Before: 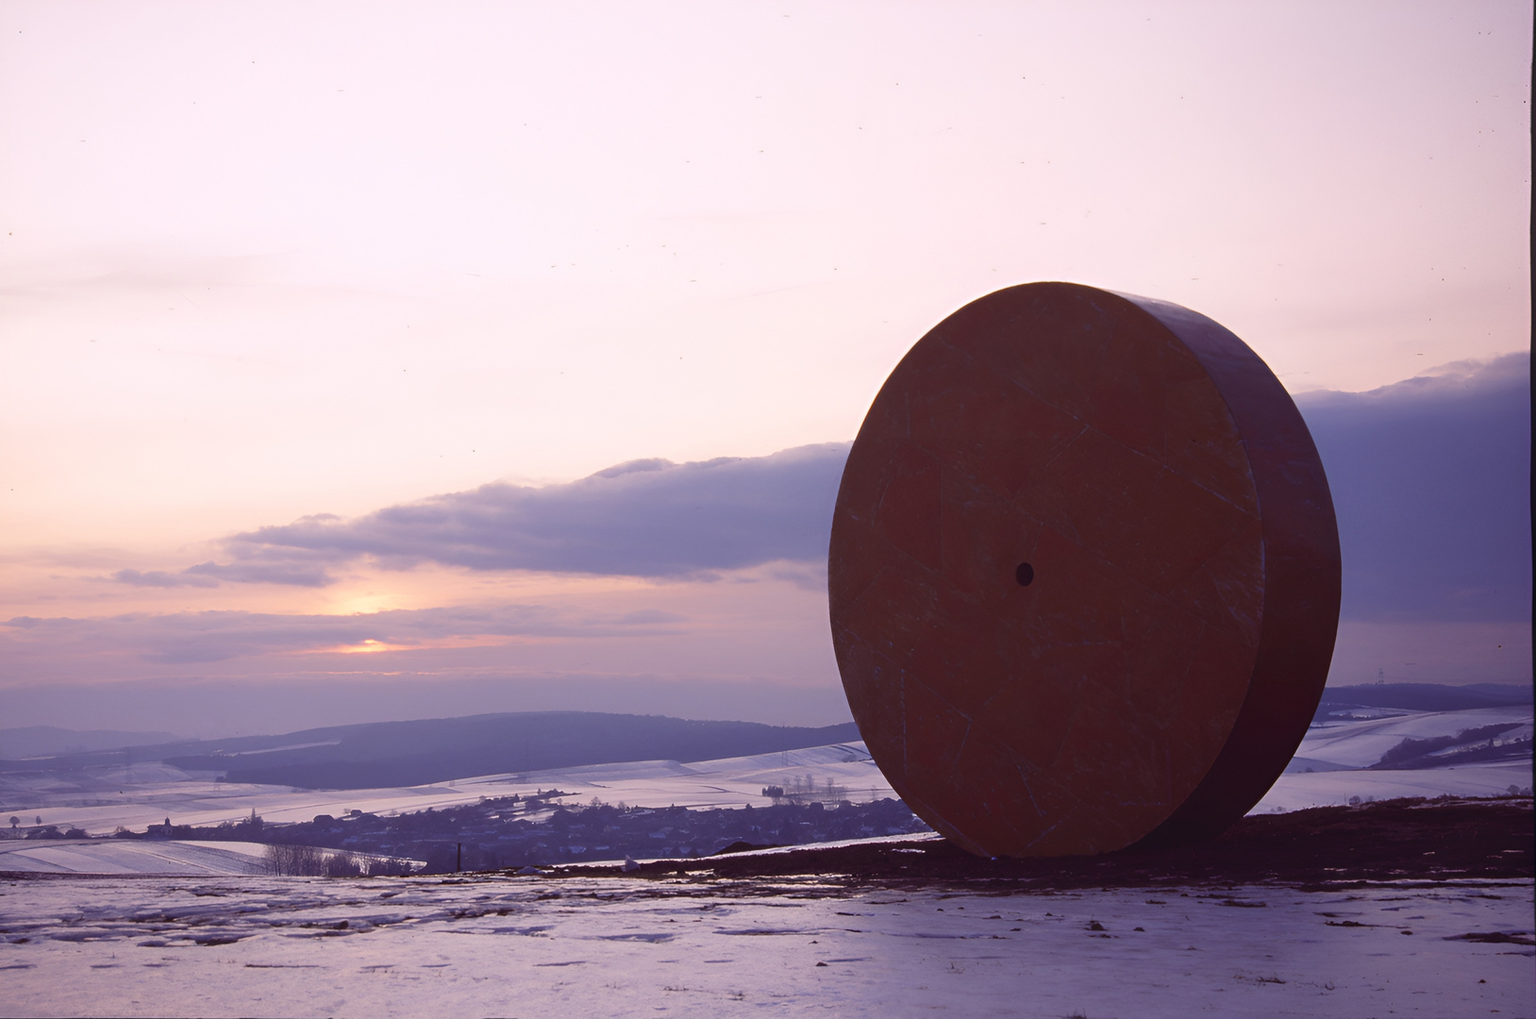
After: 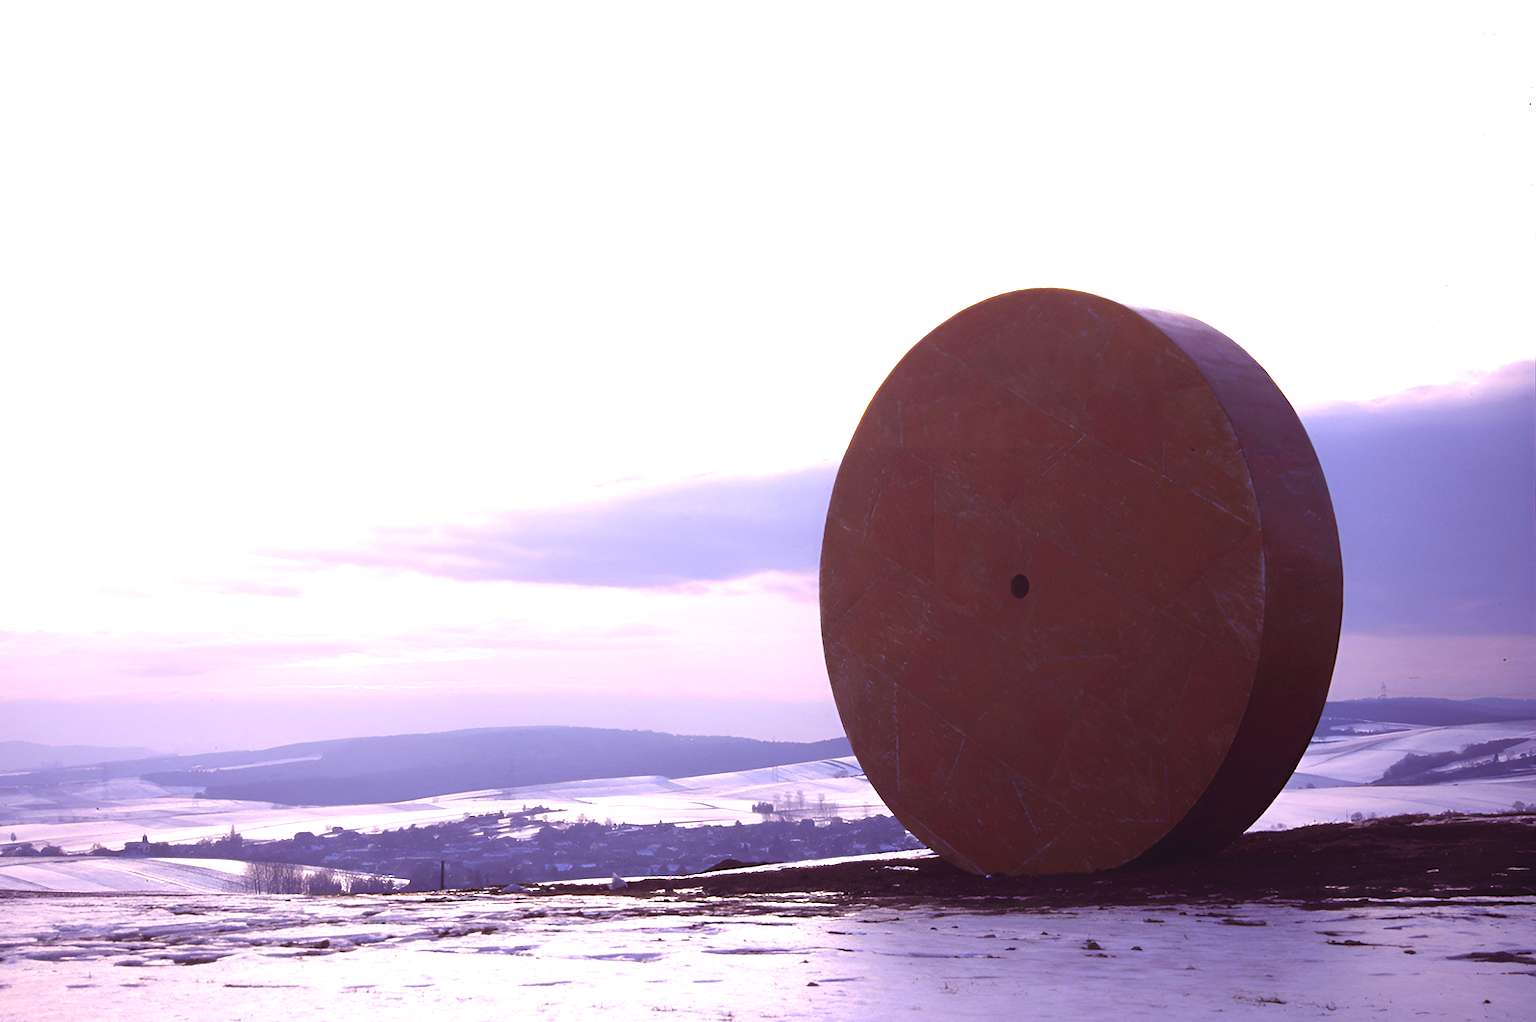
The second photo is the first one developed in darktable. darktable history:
tone equalizer: -8 EV -0.729 EV, -7 EV -0.722 EV, -6 EV -0.633 EV, -5 EV -0.374 EV, -3 EV 0.402 EV, -2 EV 0.6 EV, -1 EV 0.675 EV, +0 EV 0.764 EV
crop: left 1.714%, right 0.276%, bottom 1.624%
exposure: black level correction 0, exposure 0.692 EV, compensate highlight preservation false
